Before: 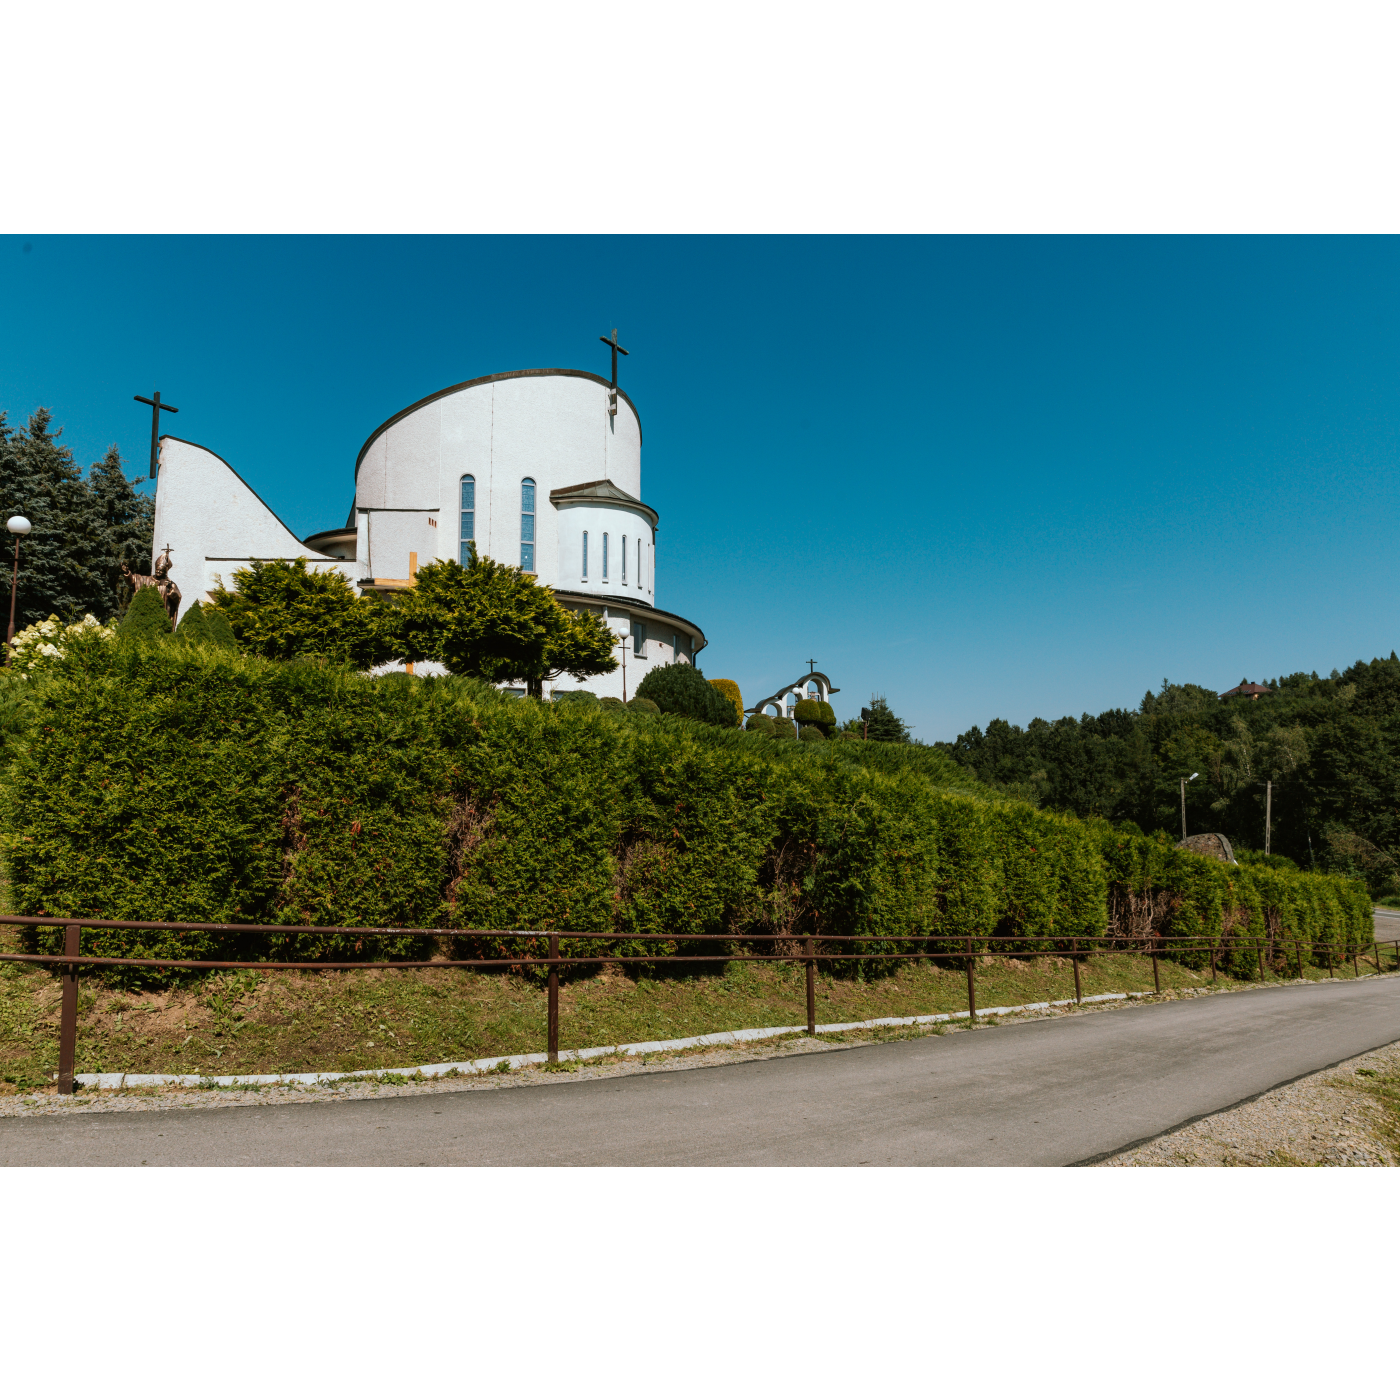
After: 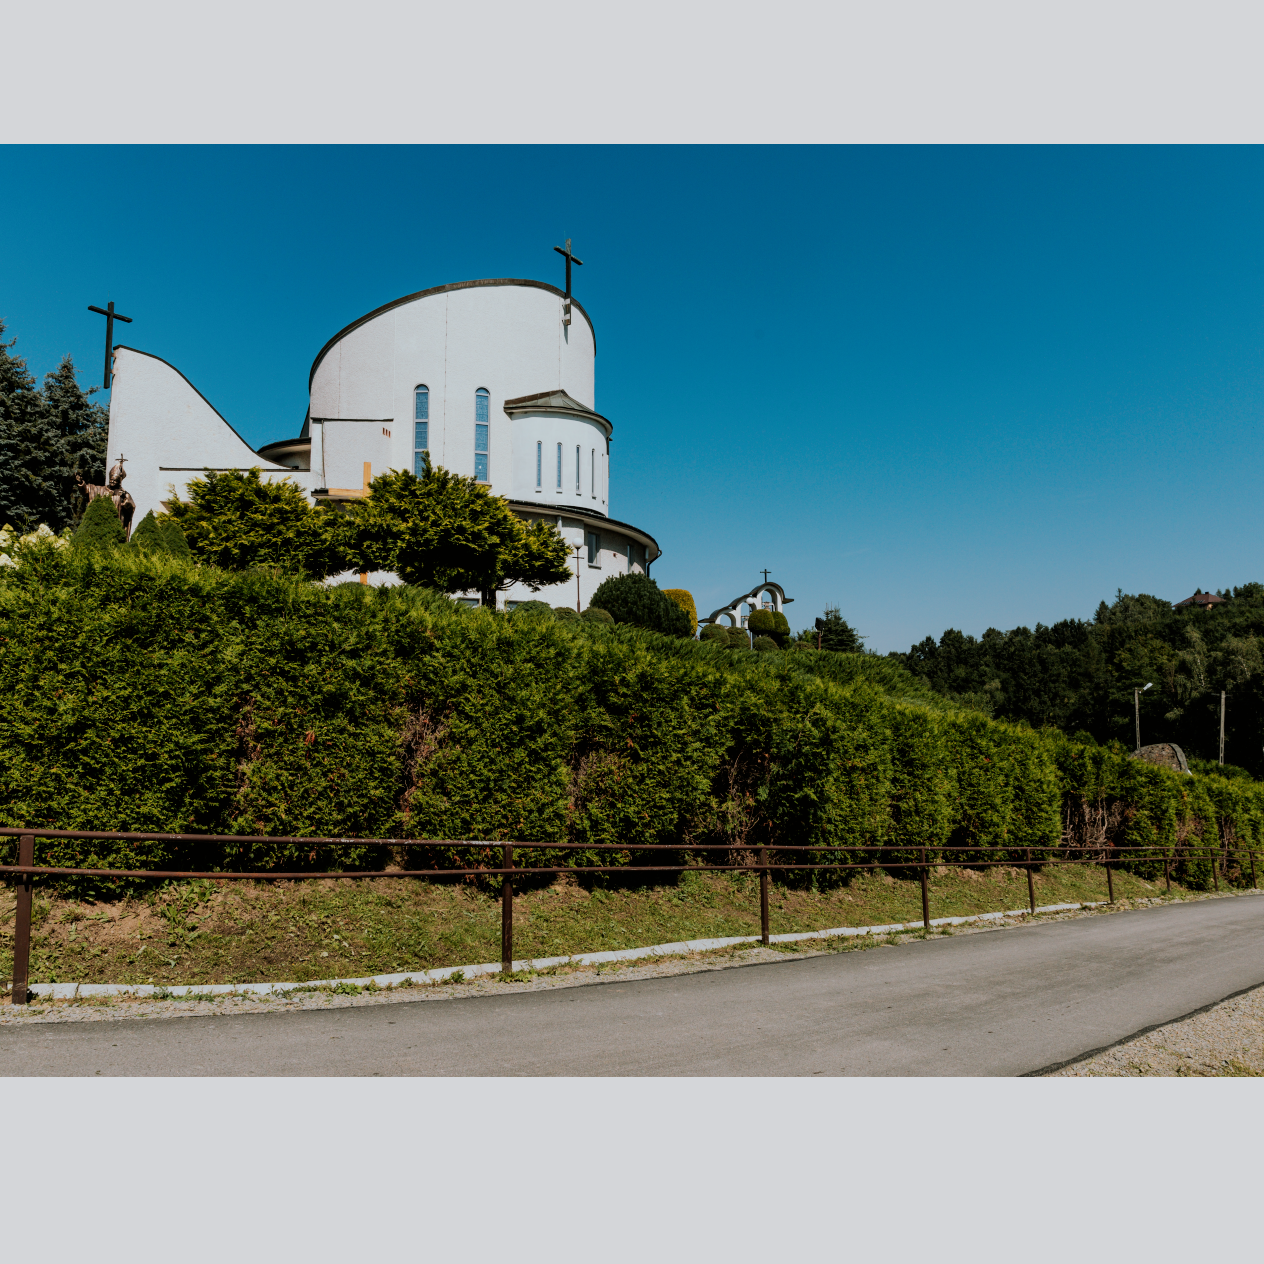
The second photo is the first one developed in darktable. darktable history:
filmic rgb: black relative exposure -7.65 EV, white relative exposure 4.56 EV, hardness 3.61, contrast 1.05
white balance: red 0.988, blue 1.017
crop: left 3.305%, top 6.436%, right 6.389%, bottom 3.258%
